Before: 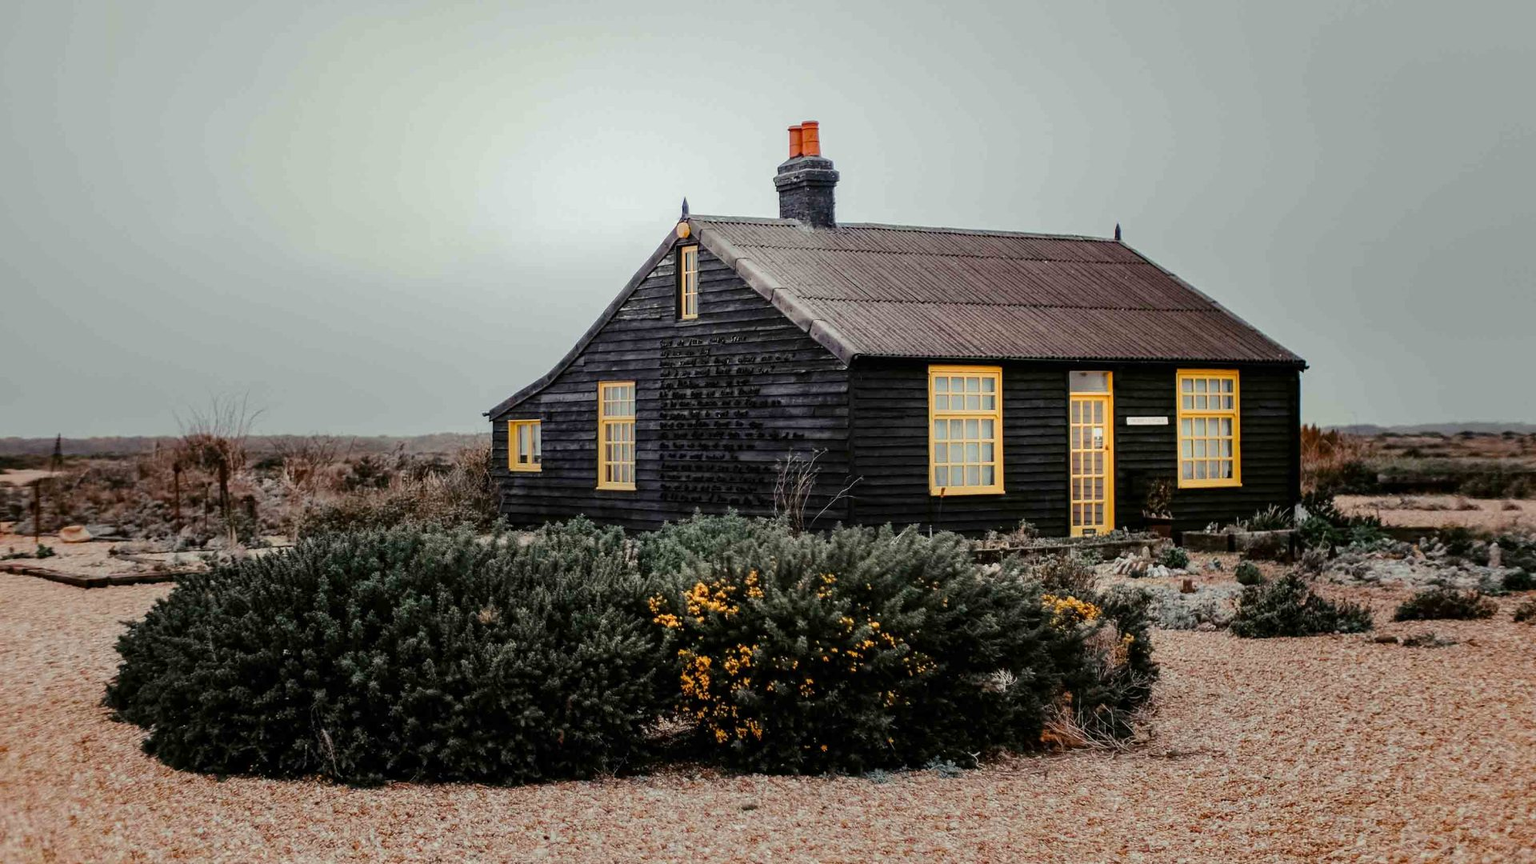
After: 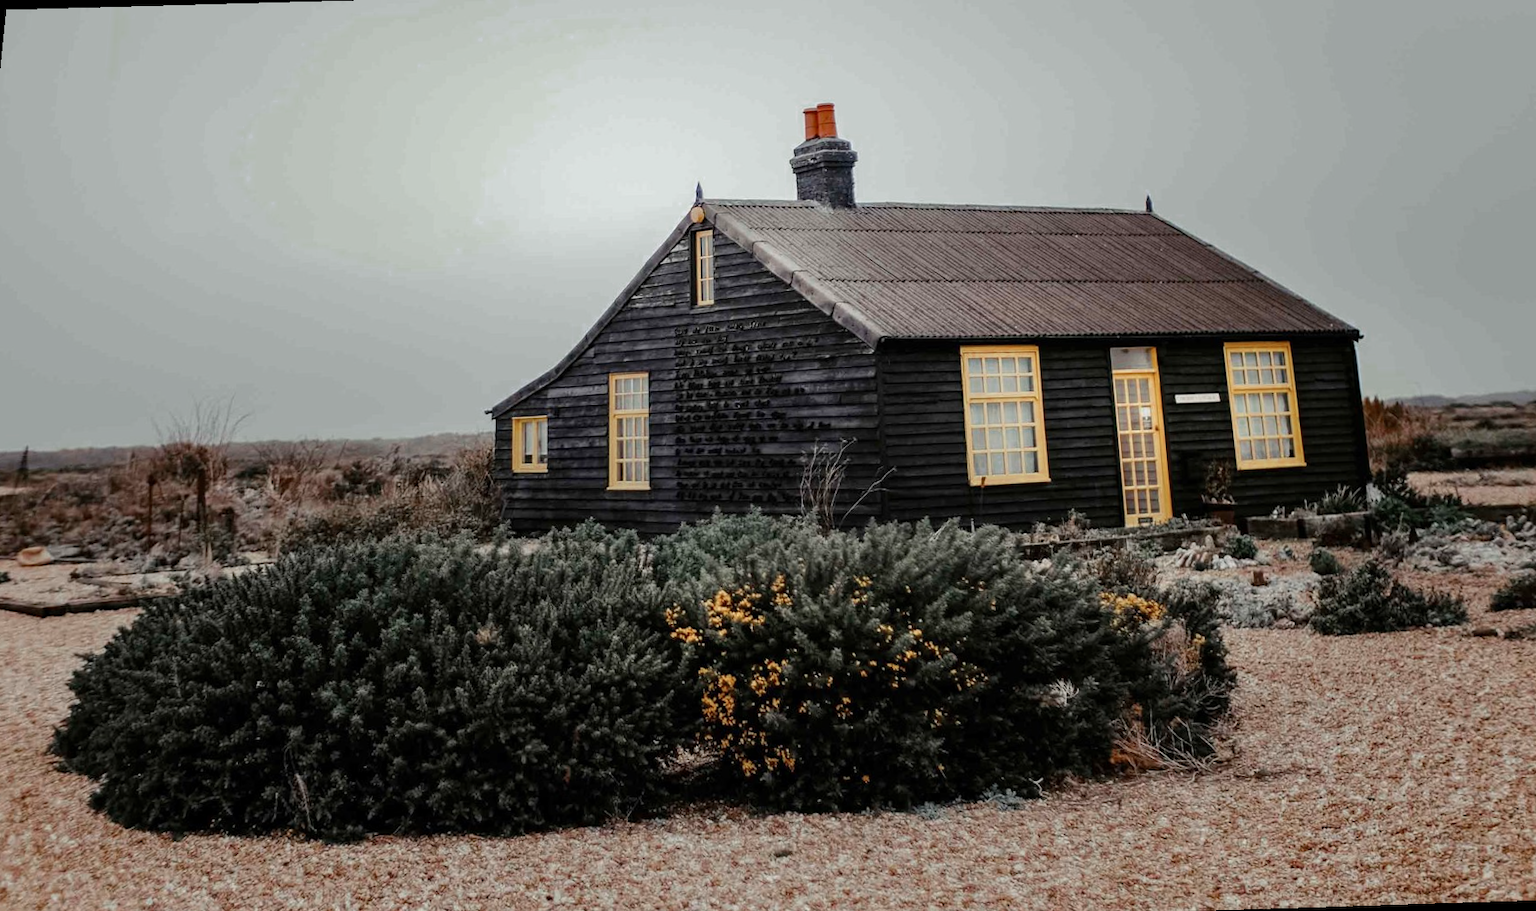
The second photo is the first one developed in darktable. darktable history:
rotate and perspective: rotation -1.68°, lens shift (vertical) -0.146, crop left 0.049, crop right 0.912, crop top 0.032, crop bottom 0.96
color zones: curves: ch0 [(0, 0.5) (0.125, 0.4) (0.25, 0.5) (0.375, 0.4) (0.5, 0.4) (0.625, 0.6) (0.75, 0.6) (0.875, 0.5)]; ch1 [(0, 0.35) (0.125, 0.45) (0.25, 0.35) (0.375, 0.35) (0.5, 0.35) (0.625, 0.35) (0.75, 0.45) (0.875, 0.35)]; ch2 [(0, 0.6) (0.125, 0.5) (0.25, 0.5) (0.375, 0.6) (0.5, 0.6) (0.625, 0.5) (0.75, 0.5) (0.875, 0.5)]
